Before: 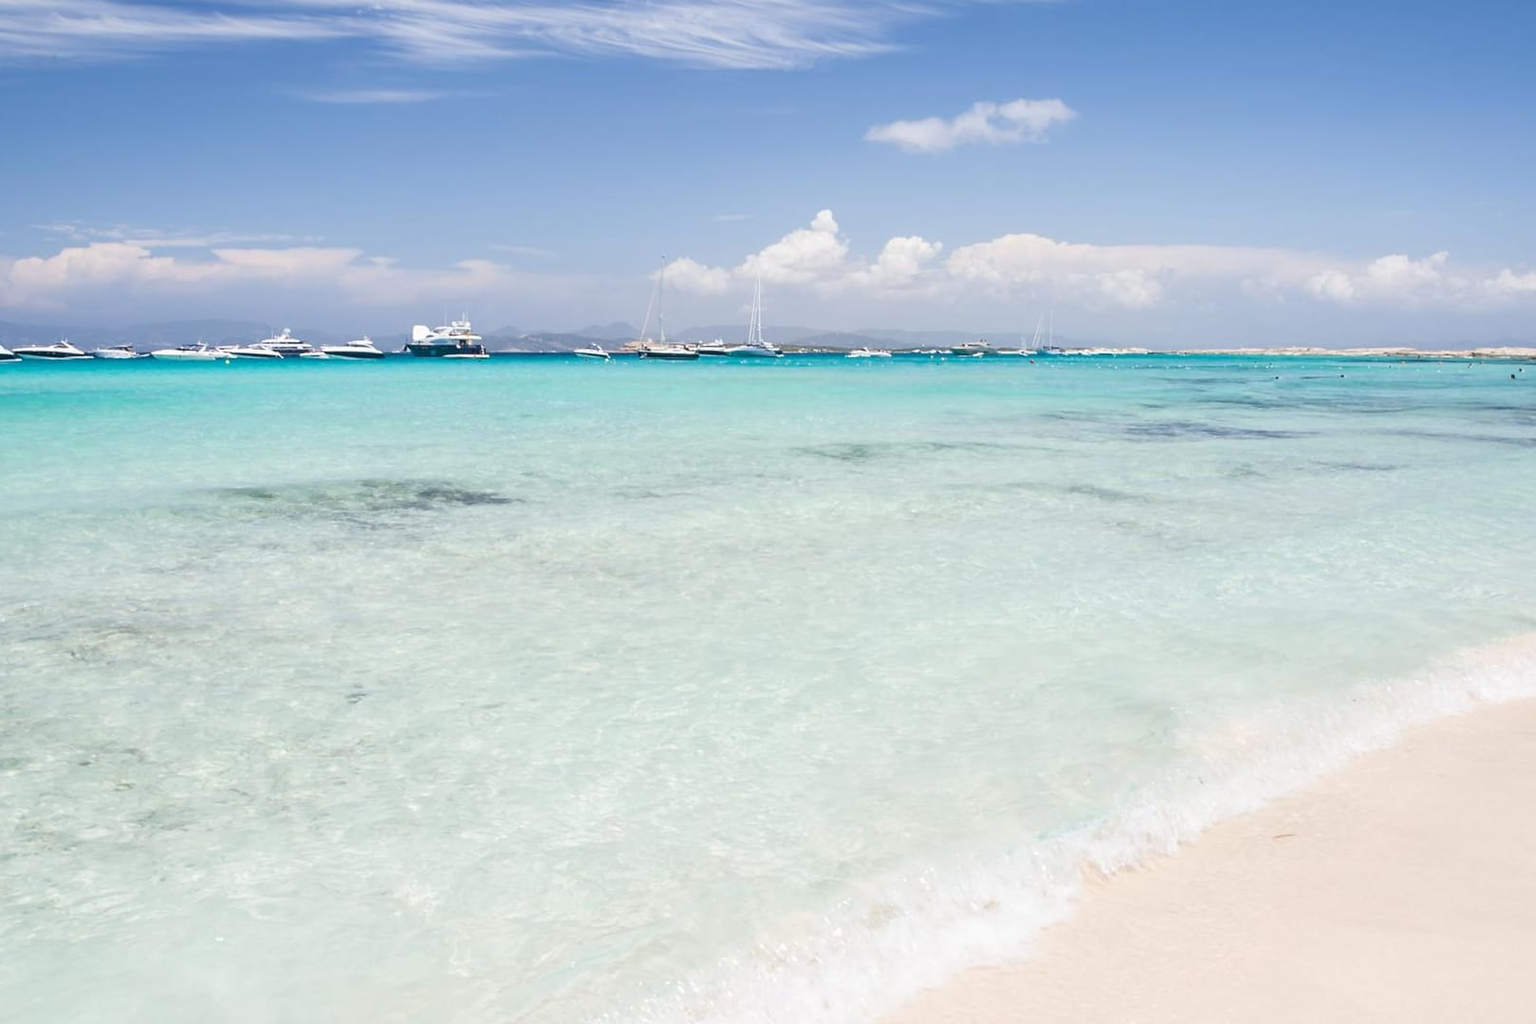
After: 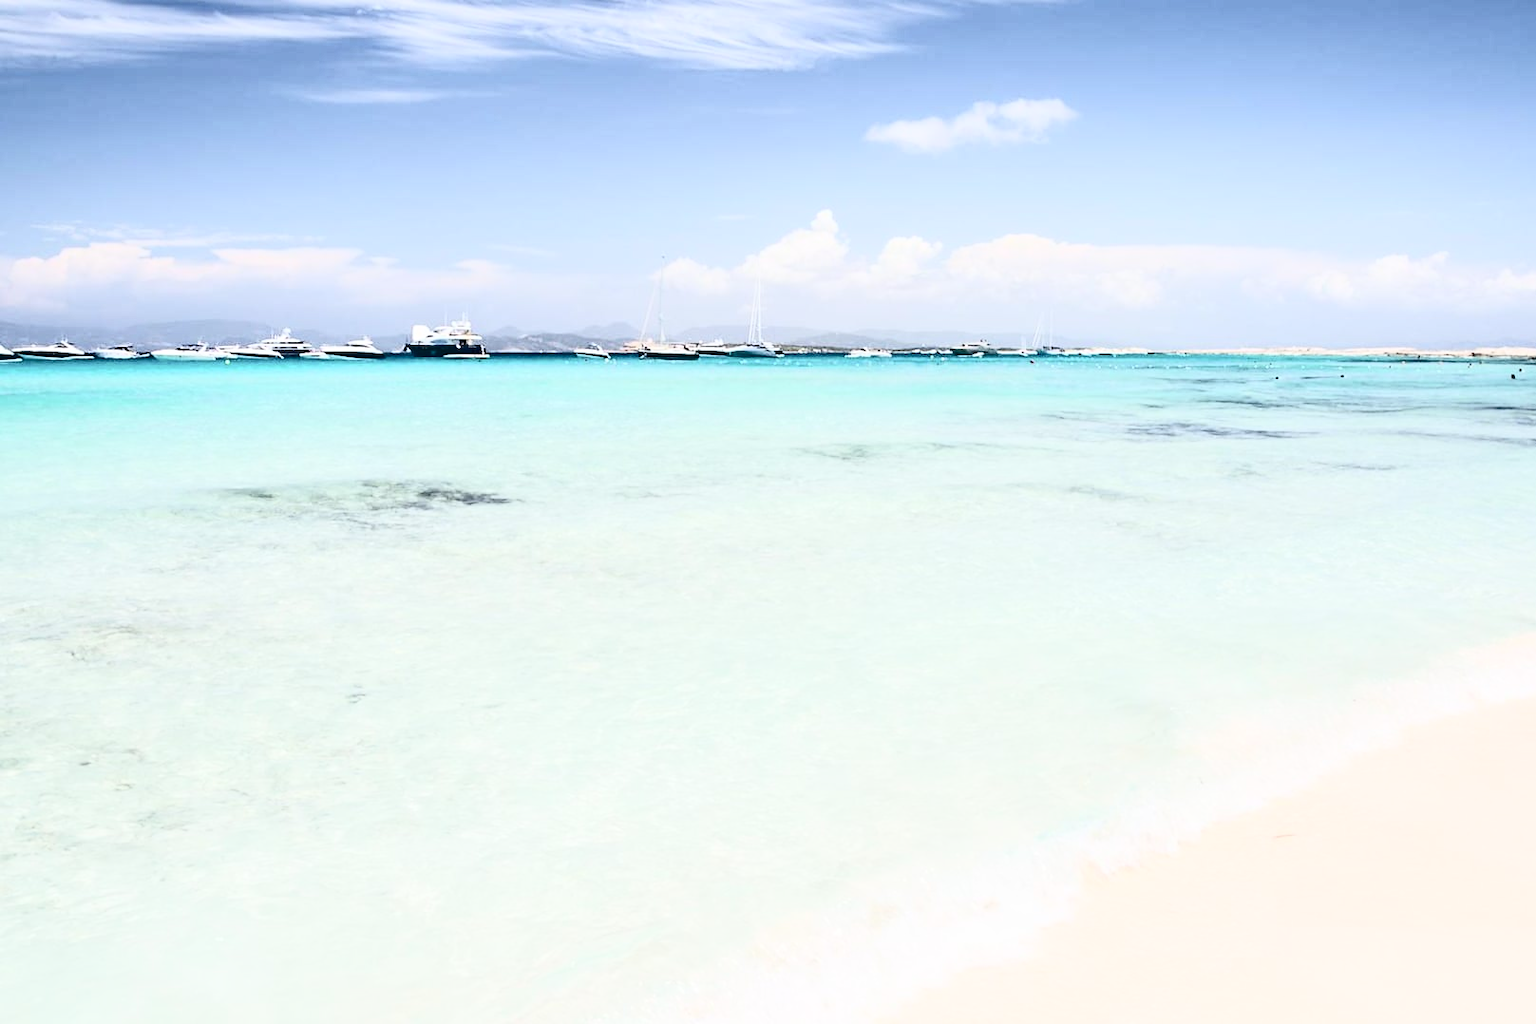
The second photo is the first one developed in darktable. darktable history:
contrast brightness saturation: contrast 0.513, saturation -0.104
